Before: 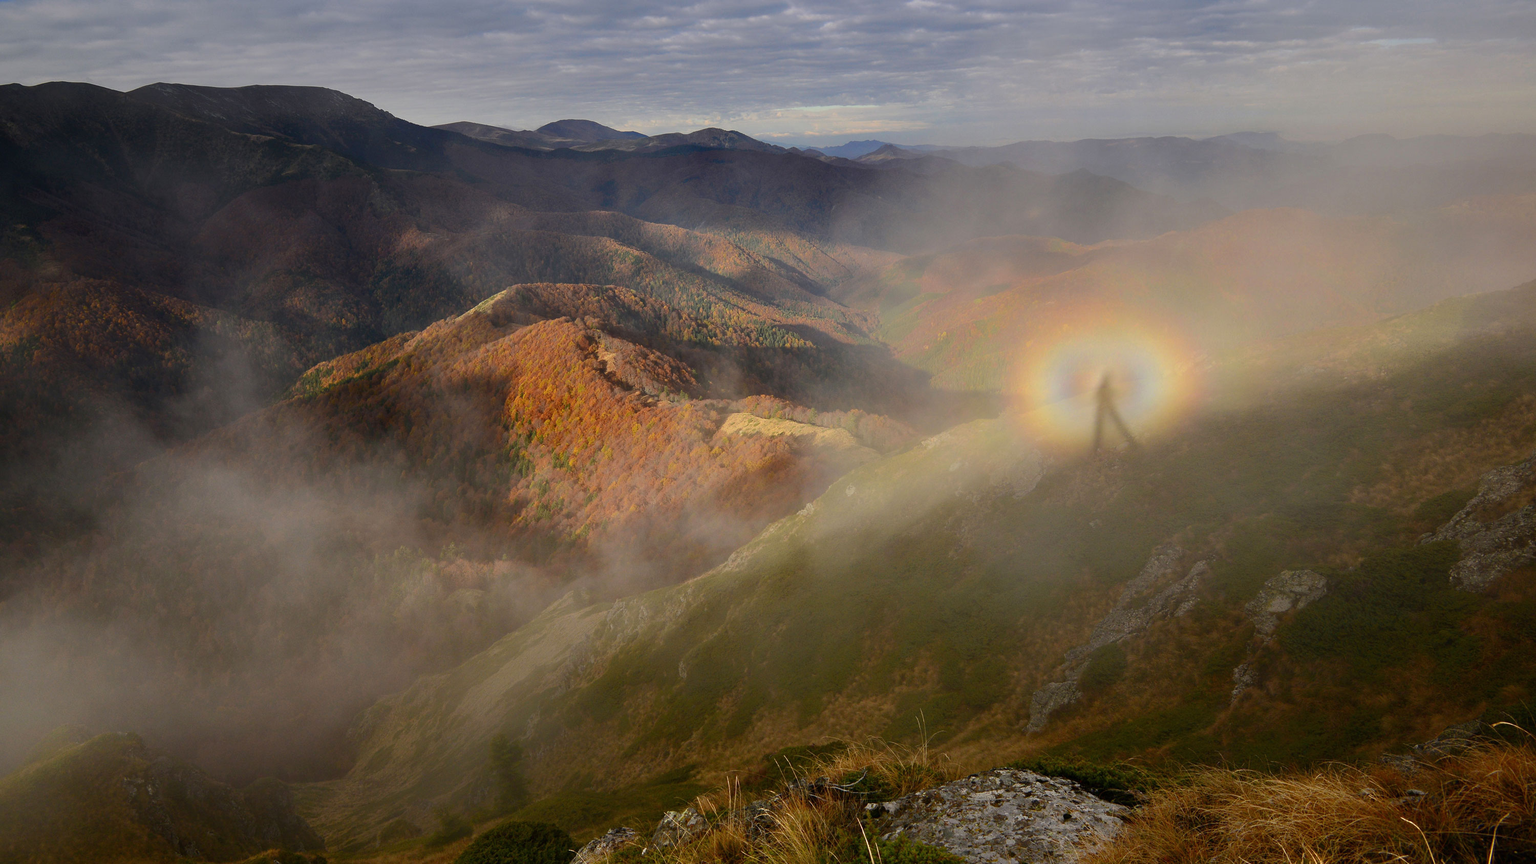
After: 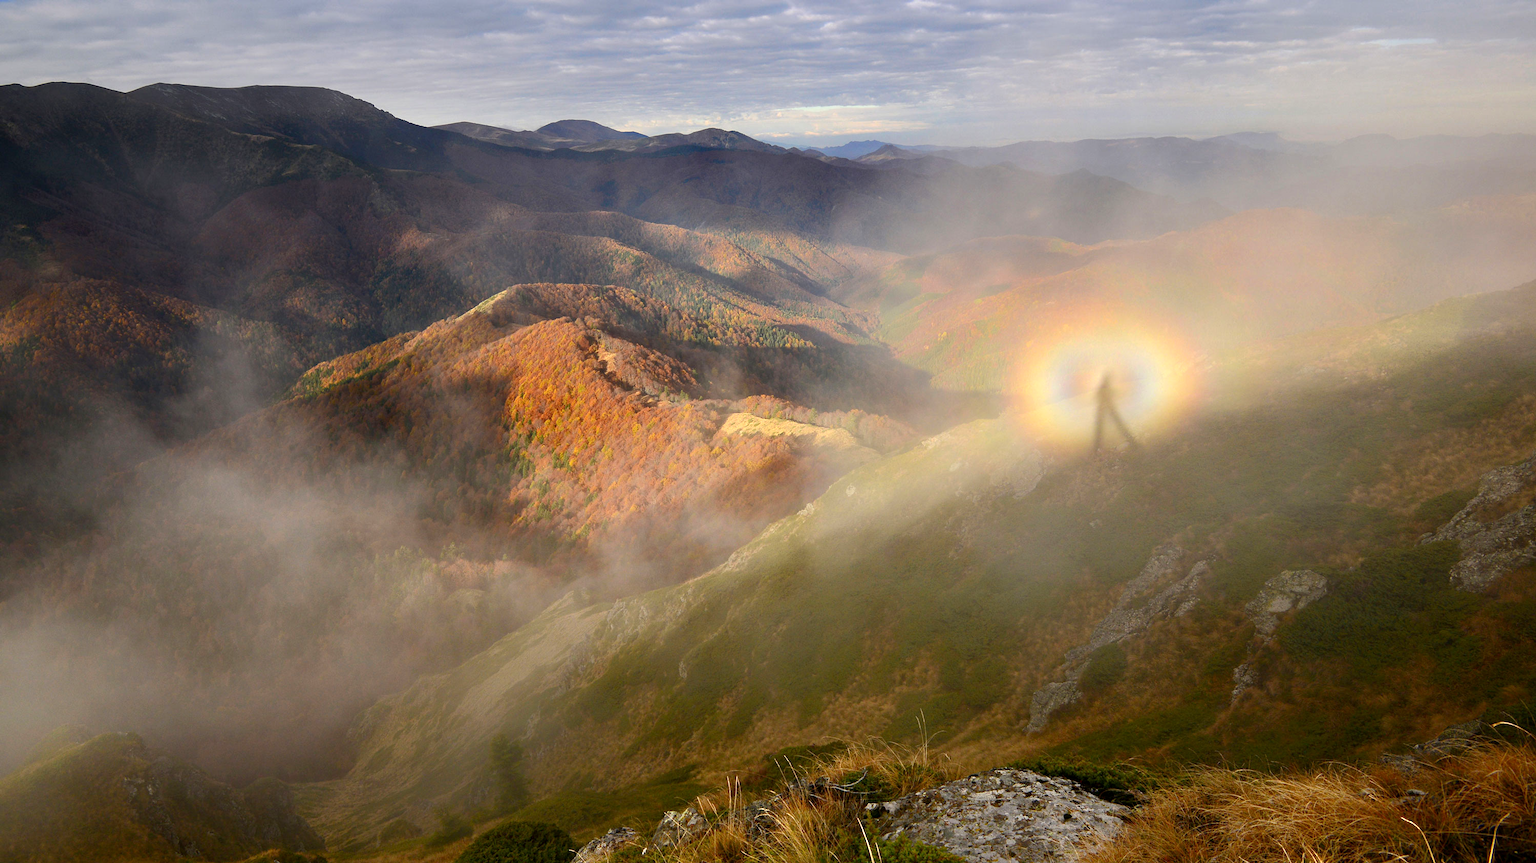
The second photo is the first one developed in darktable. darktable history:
exposure: black level correction 0.001, exposure 0.677 EV, compensate exposure bias true, compensate highlight preservation false
